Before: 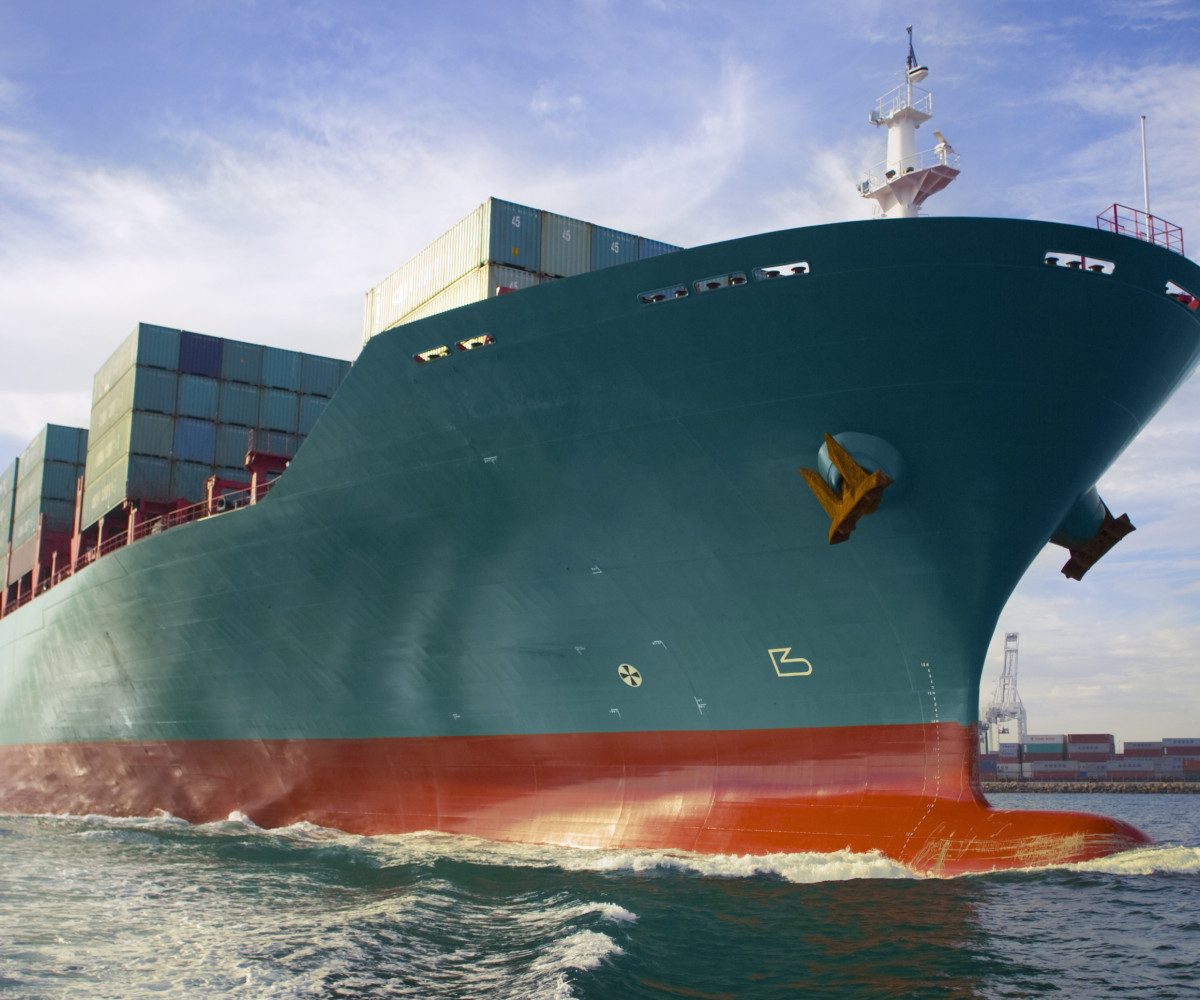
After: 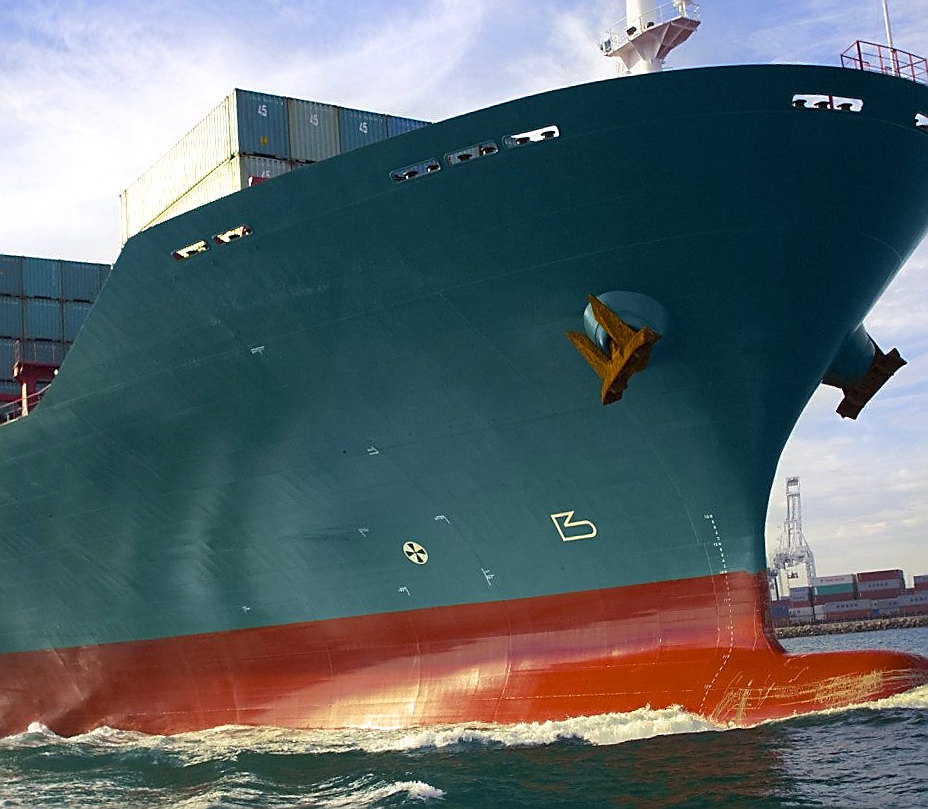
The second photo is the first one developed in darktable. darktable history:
color balance: contrast 10%
sharpen: radius 1.4, amount 1.25, threshold 0.7
crop and rotate: left 17.959%, top 5.771%, right 1.742%
rotate and perspective: rotation -5°, crop left 0.05, crop right 0.952, crop top 0.11, crop bottom 0.89
